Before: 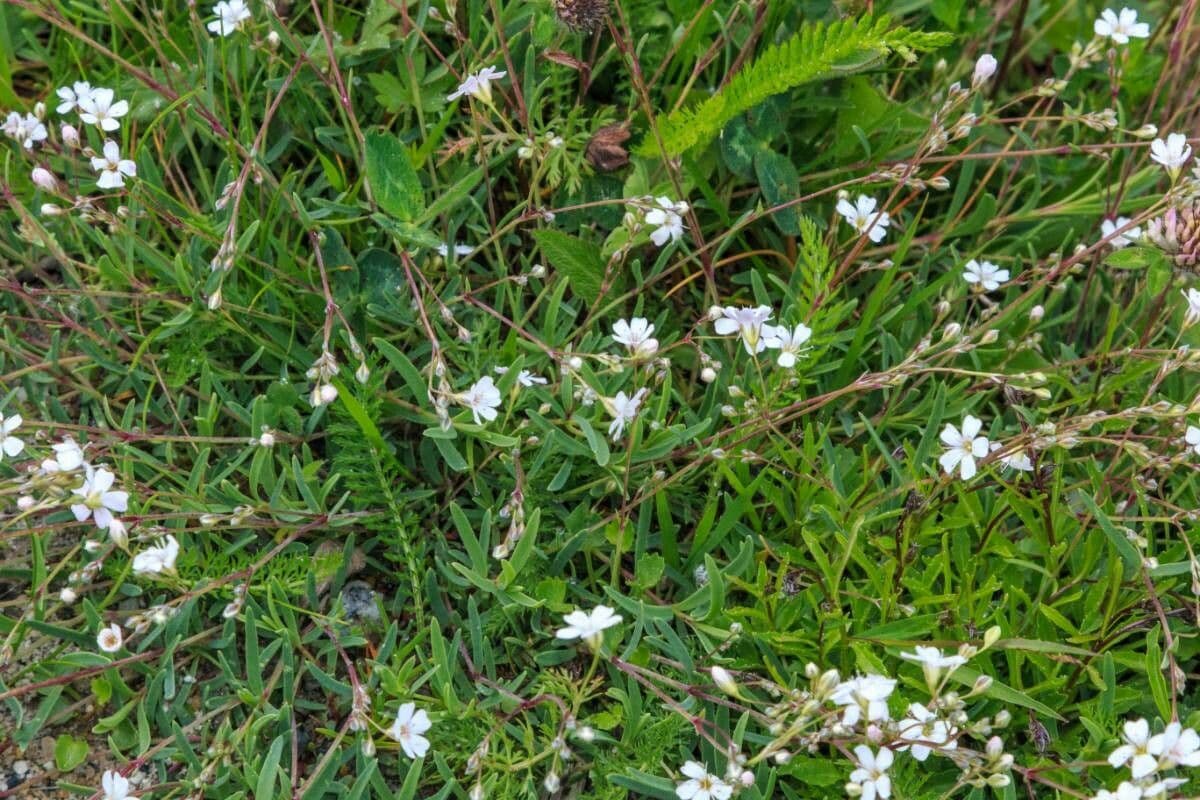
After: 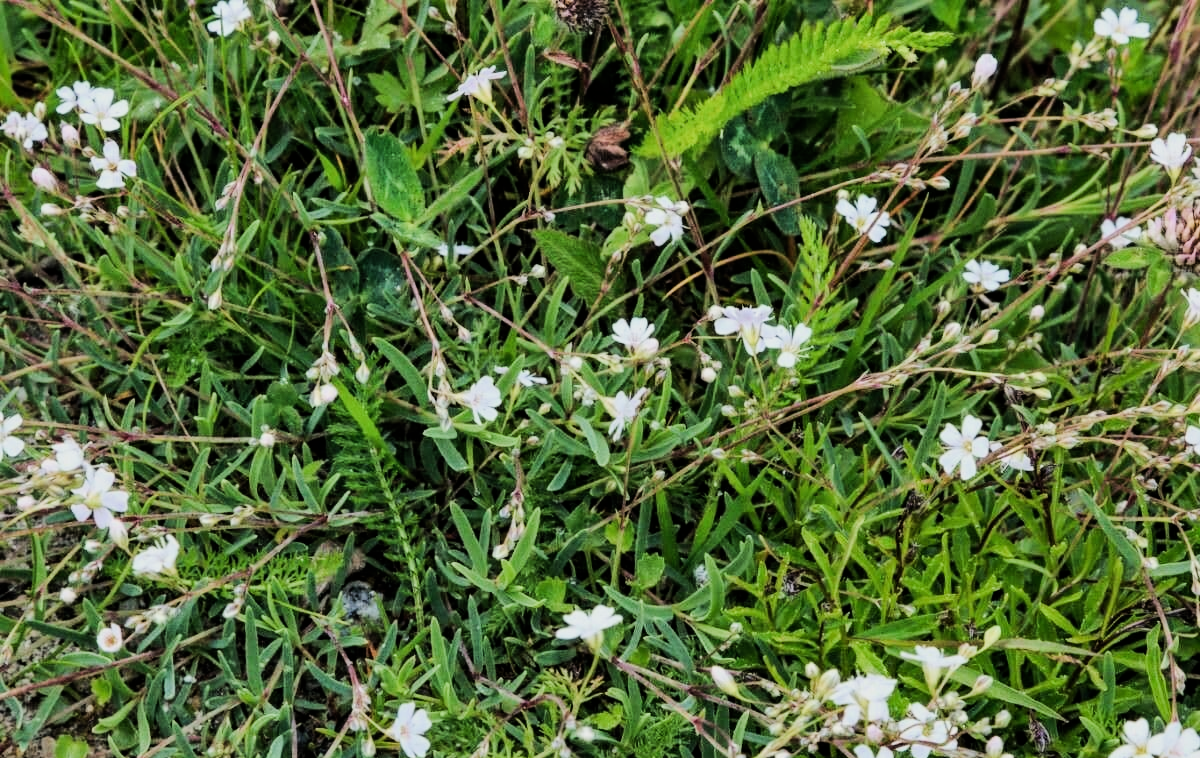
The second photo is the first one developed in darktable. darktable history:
tone equalizer: -8 EV -1.11 EV, -7 EV -1.02 EV, -6 EV -0.853 EV, -5 EV -0.575 EV, -3 EV 0.602 EV, -2 EV 0.848 EV, -1 EV 0.986 EV, +0 EV 1.06 EV, edges refinement/feathering 500, mask exposure compensation -1.57 EV, preserve details no
crop and rotate: top 0.011%, bottom 5.221%
shadows and highlights: low approximation 0.01, soften with gaussian
filmic rgb: black relative exposure -7.22 EV, white relative exposure 5.36 EV, hardness 3.03
